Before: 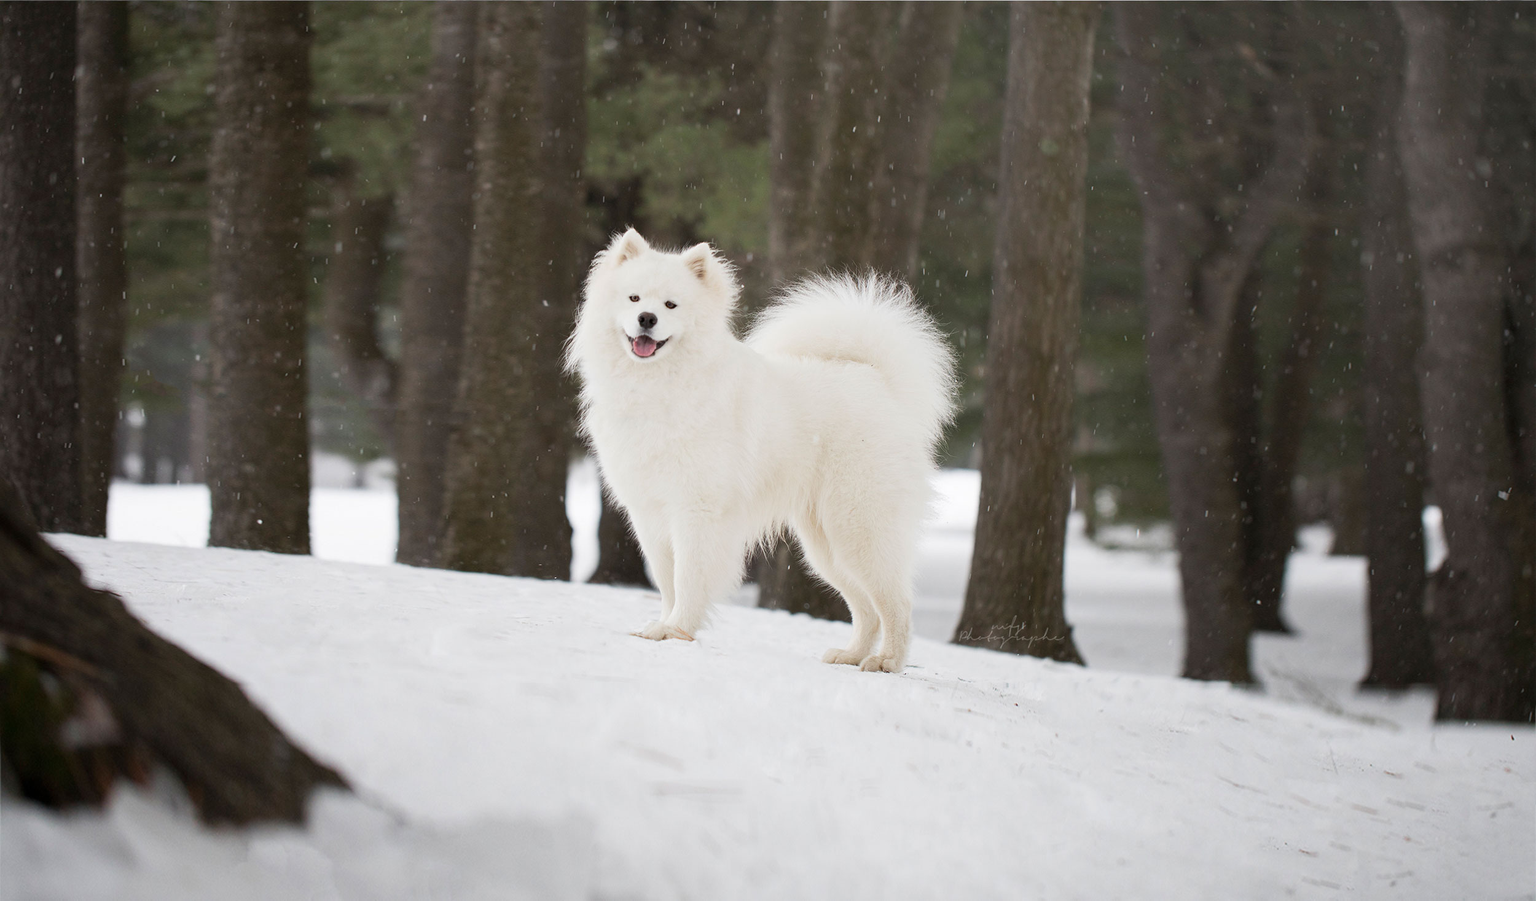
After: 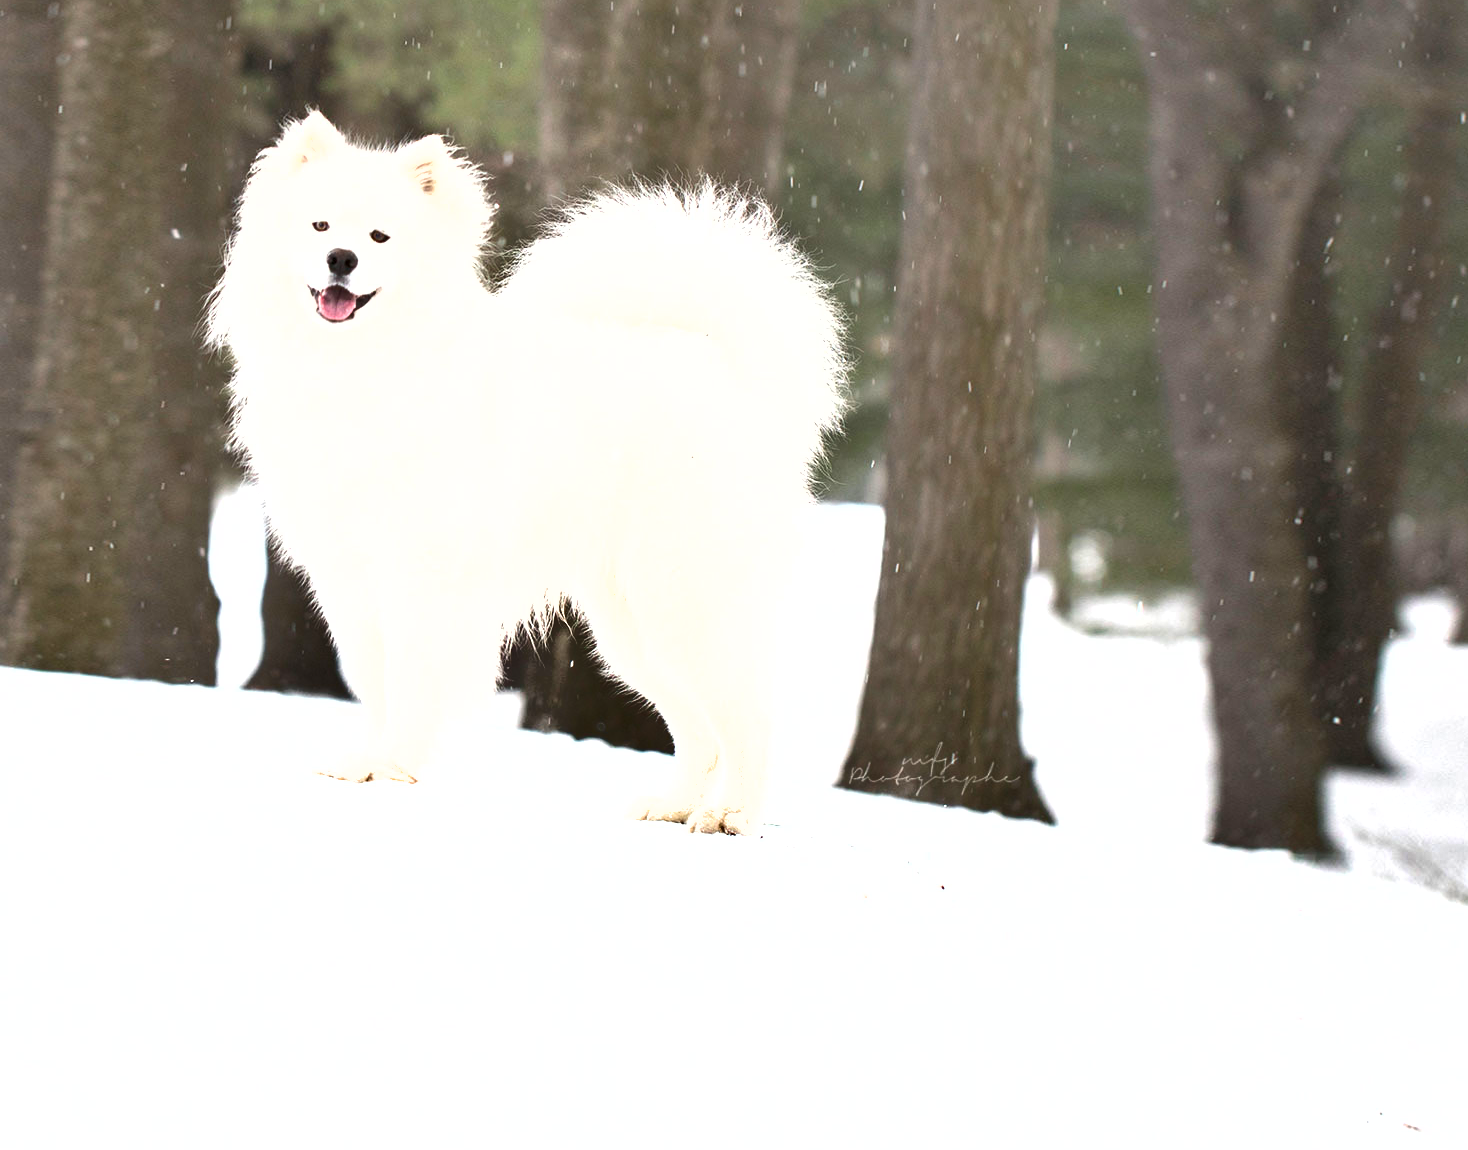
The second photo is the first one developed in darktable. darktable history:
shadows and highlights: soften with gaussian
exposure: exposure 1.272 EV, compensate exposure bias true, compensate highlight preservation false
crop and rotate: left 28.504%, top 17.759%, right 12.771%, bottom 3.803%
